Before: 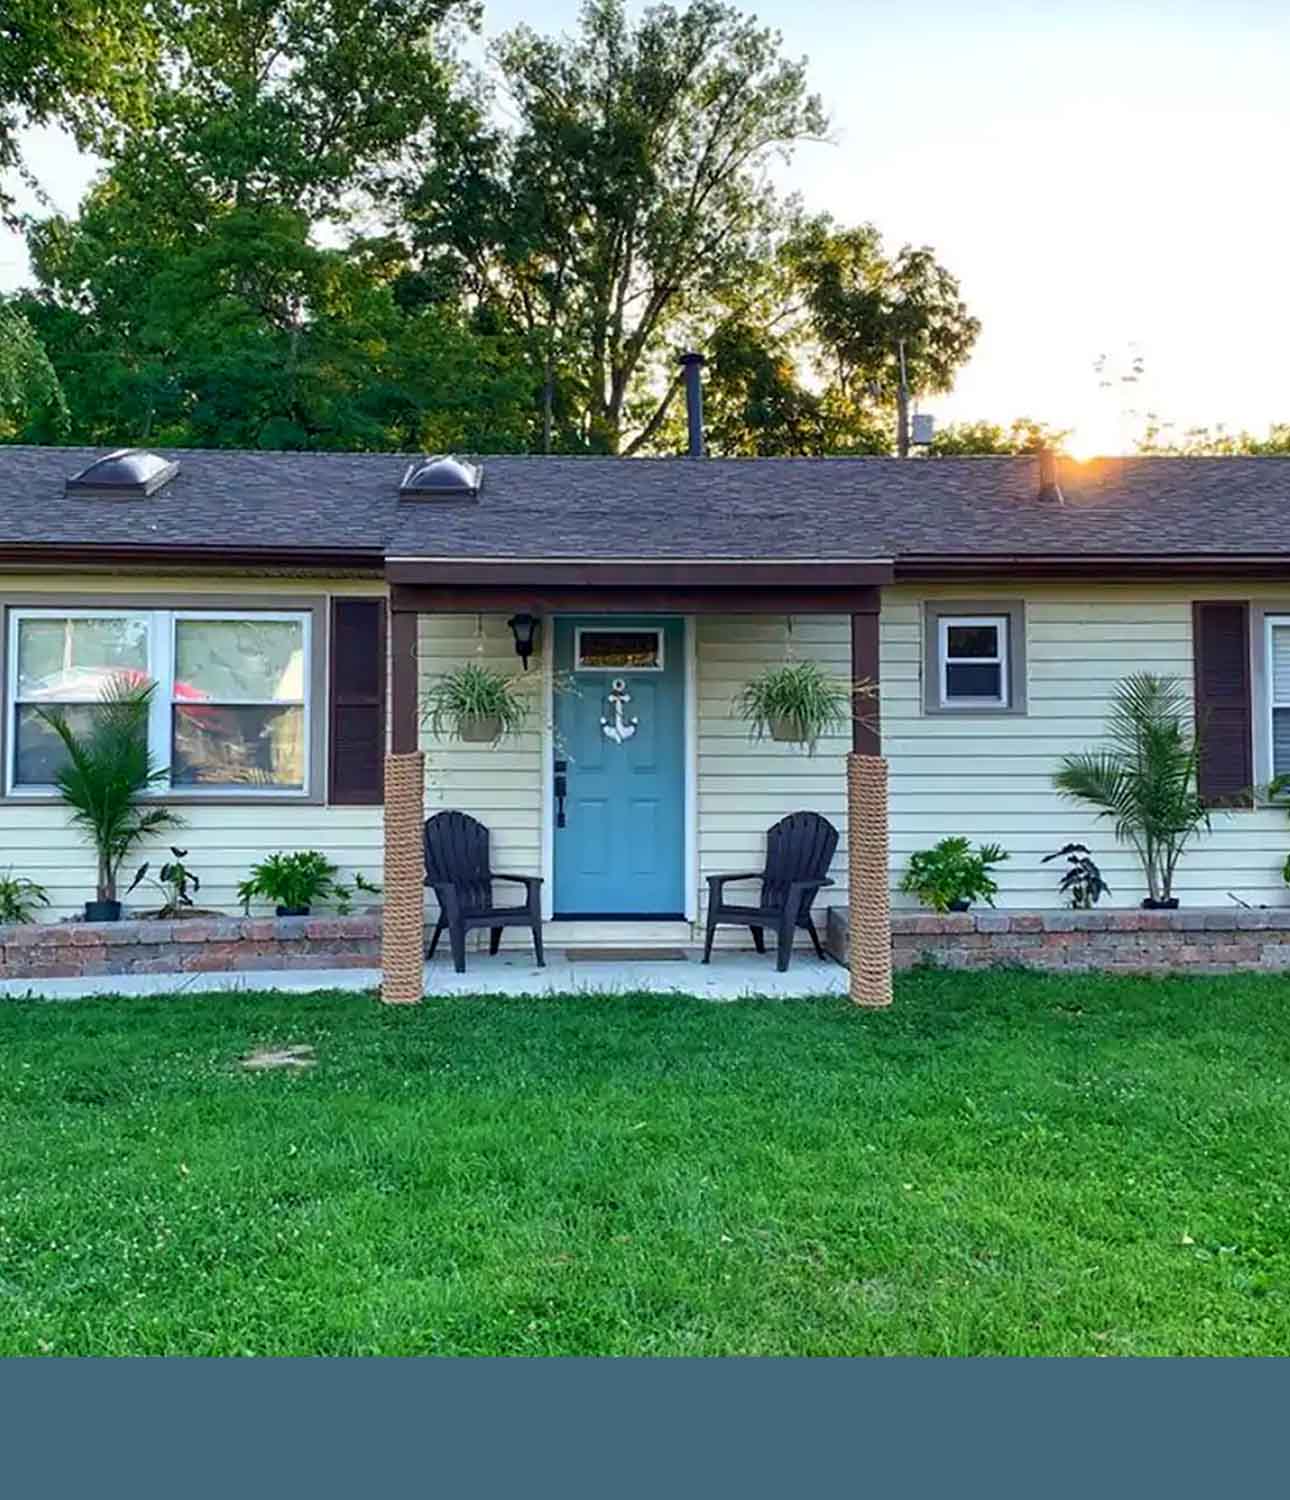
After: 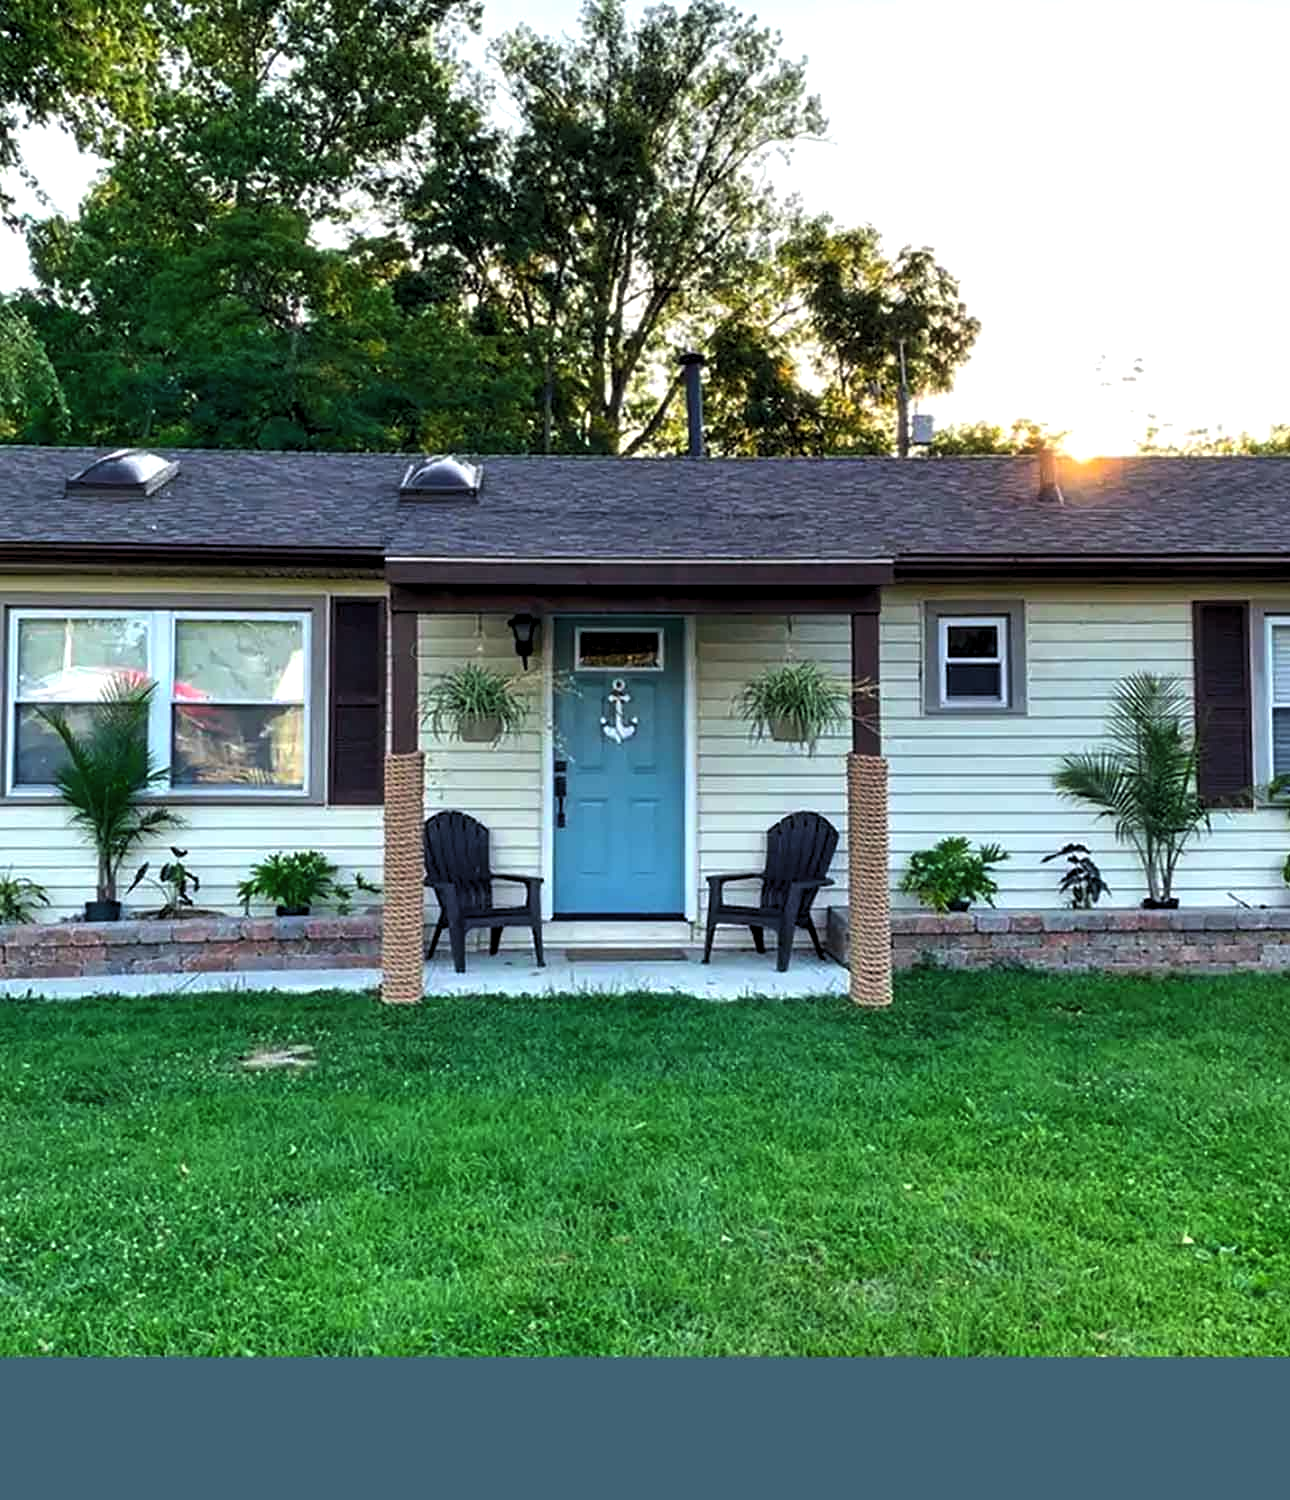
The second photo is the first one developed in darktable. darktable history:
levels: black 0.023%, levels [0.052, 0.496, 0.908]
